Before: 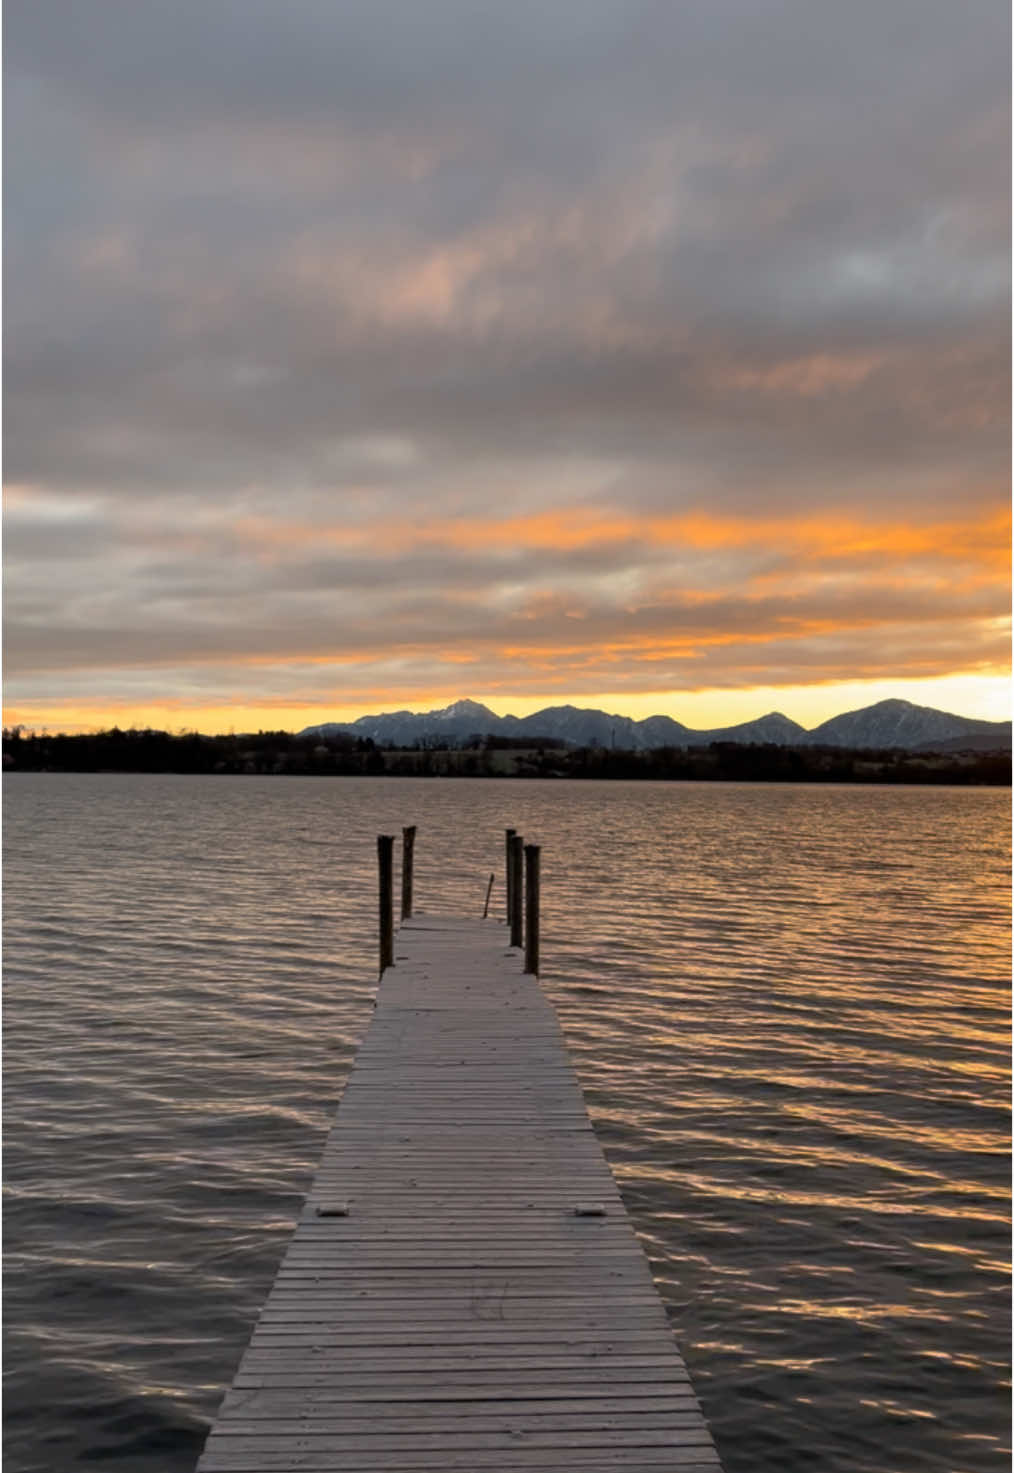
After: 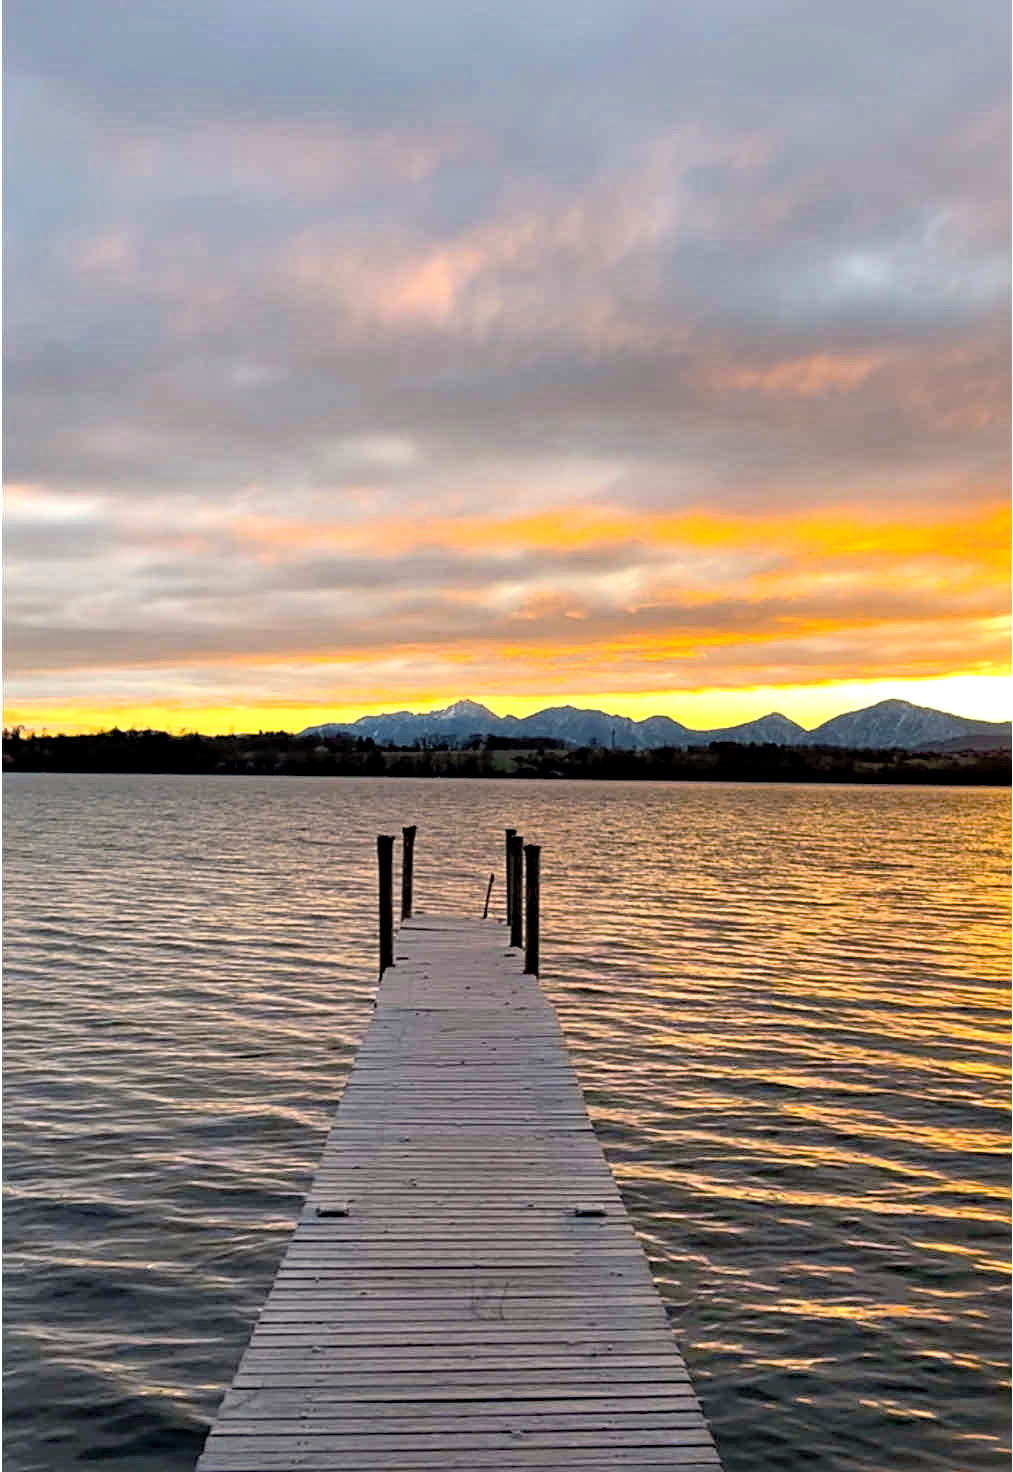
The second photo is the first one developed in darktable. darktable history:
color balance rgb: shadows lift › chroma 2.055%, shadows lift › hue 220.04°, linear chroma grading › shadows 31.342%, linear chroma grading › global chroma -2.015%, linear chroma grading › mid-tones 4.317%, perceptual saturation grading › global saturation 30.566%
sharpen: on, module defaults
local contrast: mode bilateral grid, contrast 19, coarseness 51, detail 149%, midtone range 0.2
tone equalizer: -8 EV -0.408 EV, -7 EV -0.418 EV, -6 EV -0.321 EV, -5 EV -0.258 EV, -3 EV 0.205 EV, -2 EV 0.361 EV, -1 EV 0.384 EV, +0 EV 0.402 EV, mask exposure compensation -0.495 EV
contrast brightness saturation: brightness 0.153
haze removal: compatibility mode true, adaptive false
shadows and highlights: shadows 0.312, highlights 38.4
